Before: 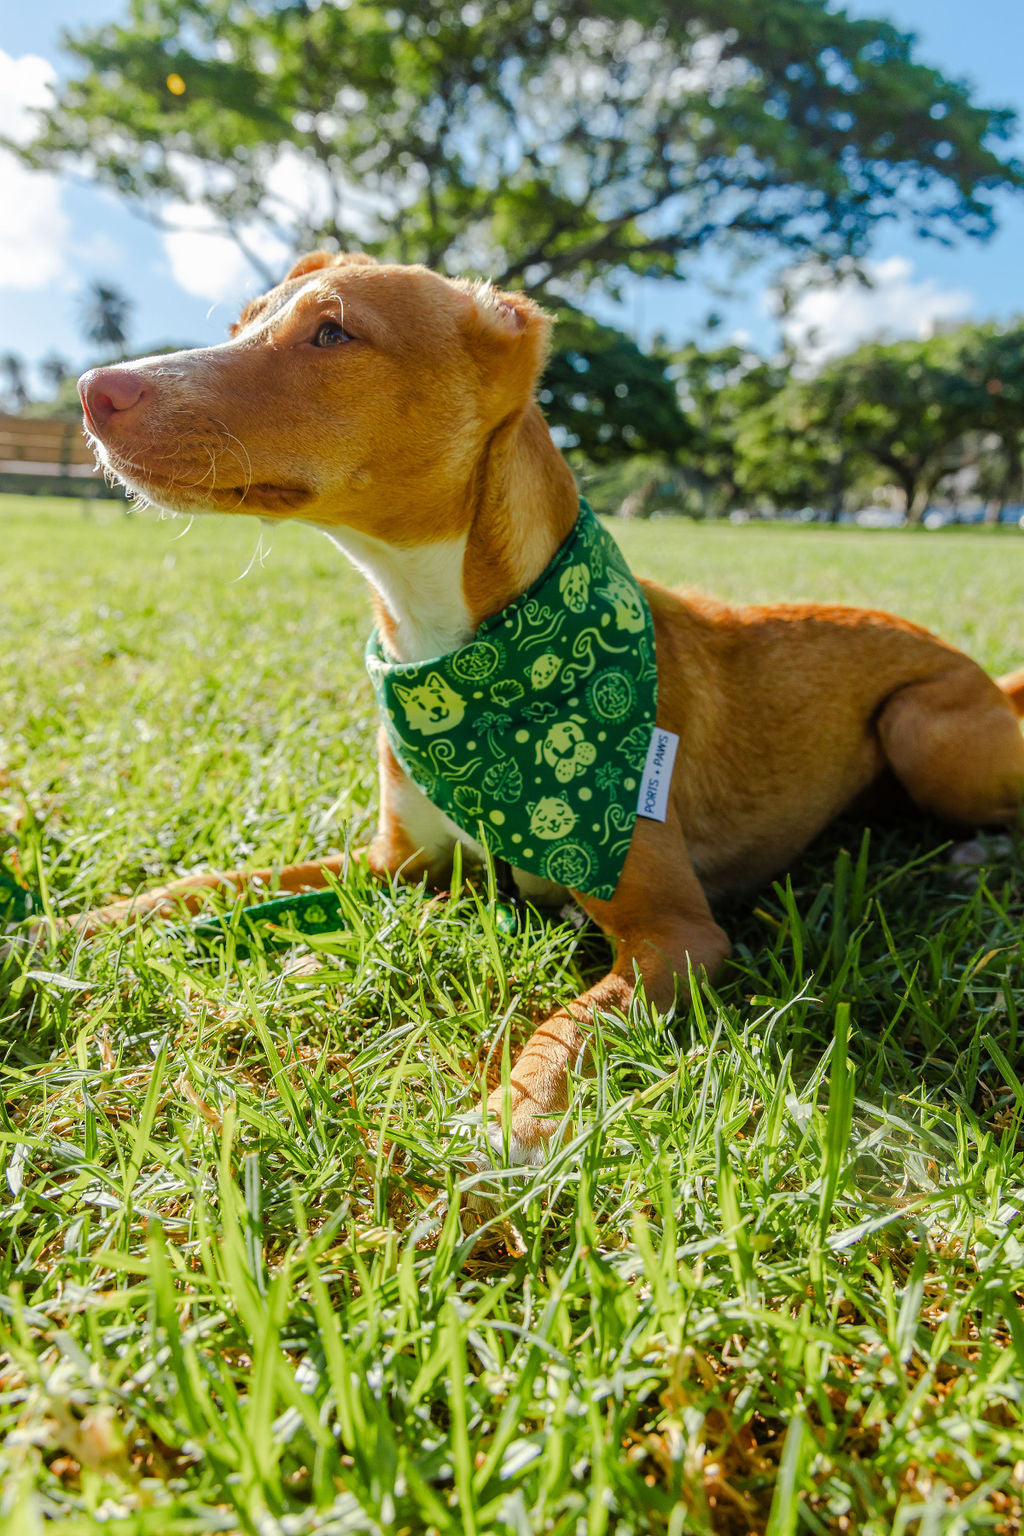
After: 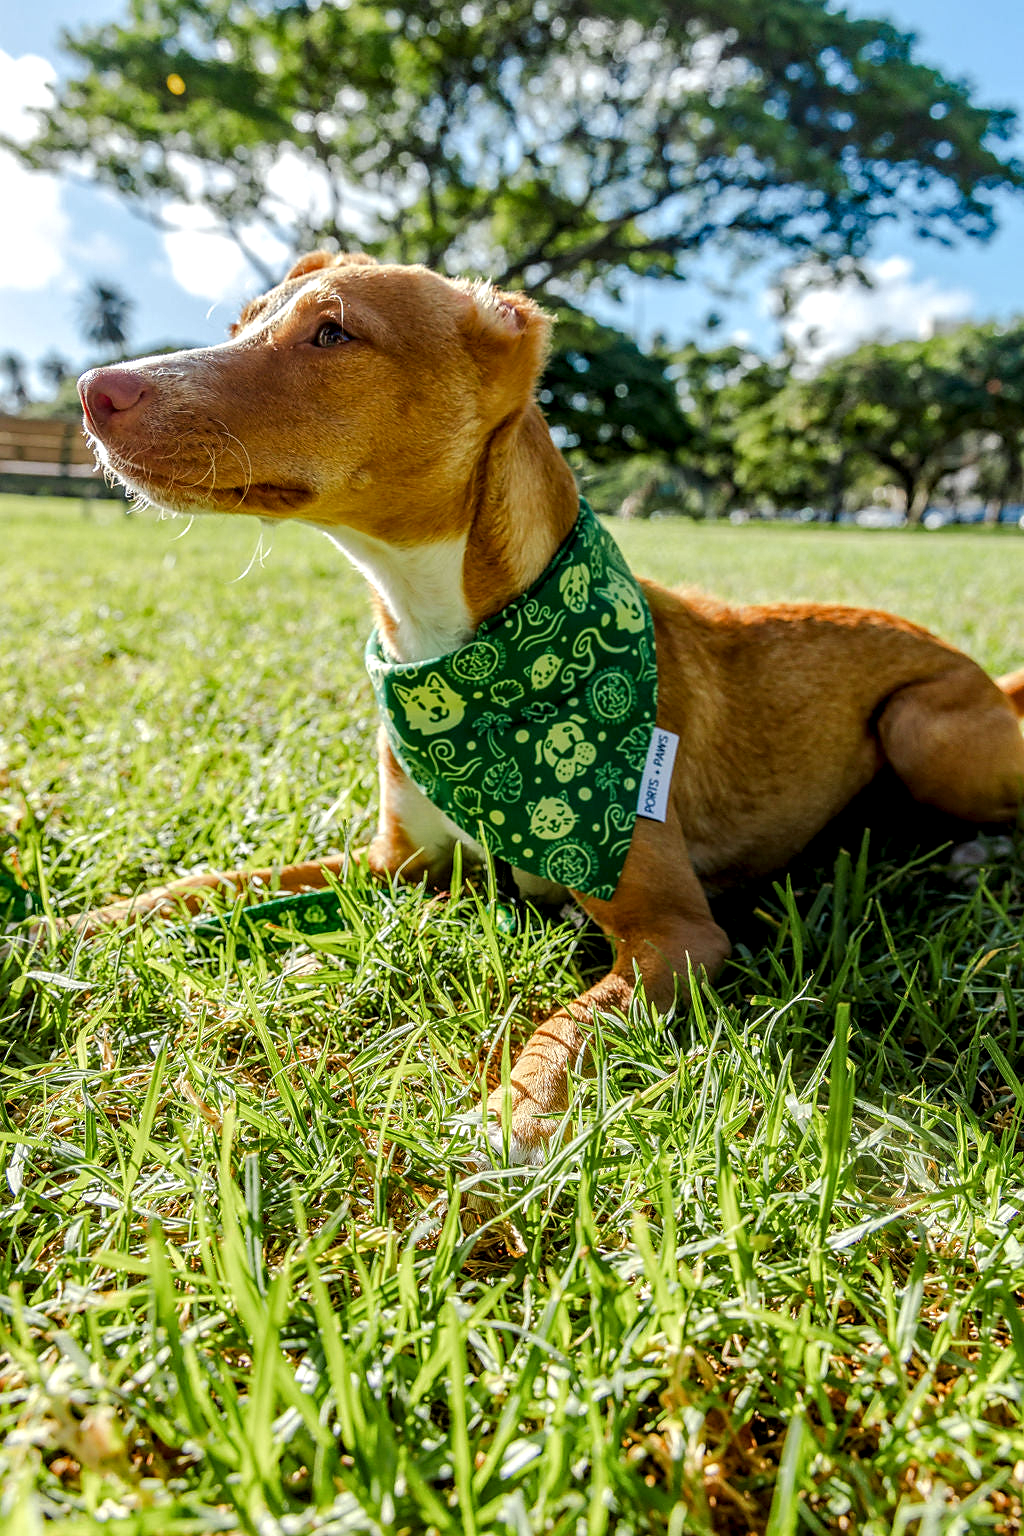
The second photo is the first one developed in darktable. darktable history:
local contrast: detail 150%
sharpen: radius 1.864, amount 0.398, threshold 1.271
